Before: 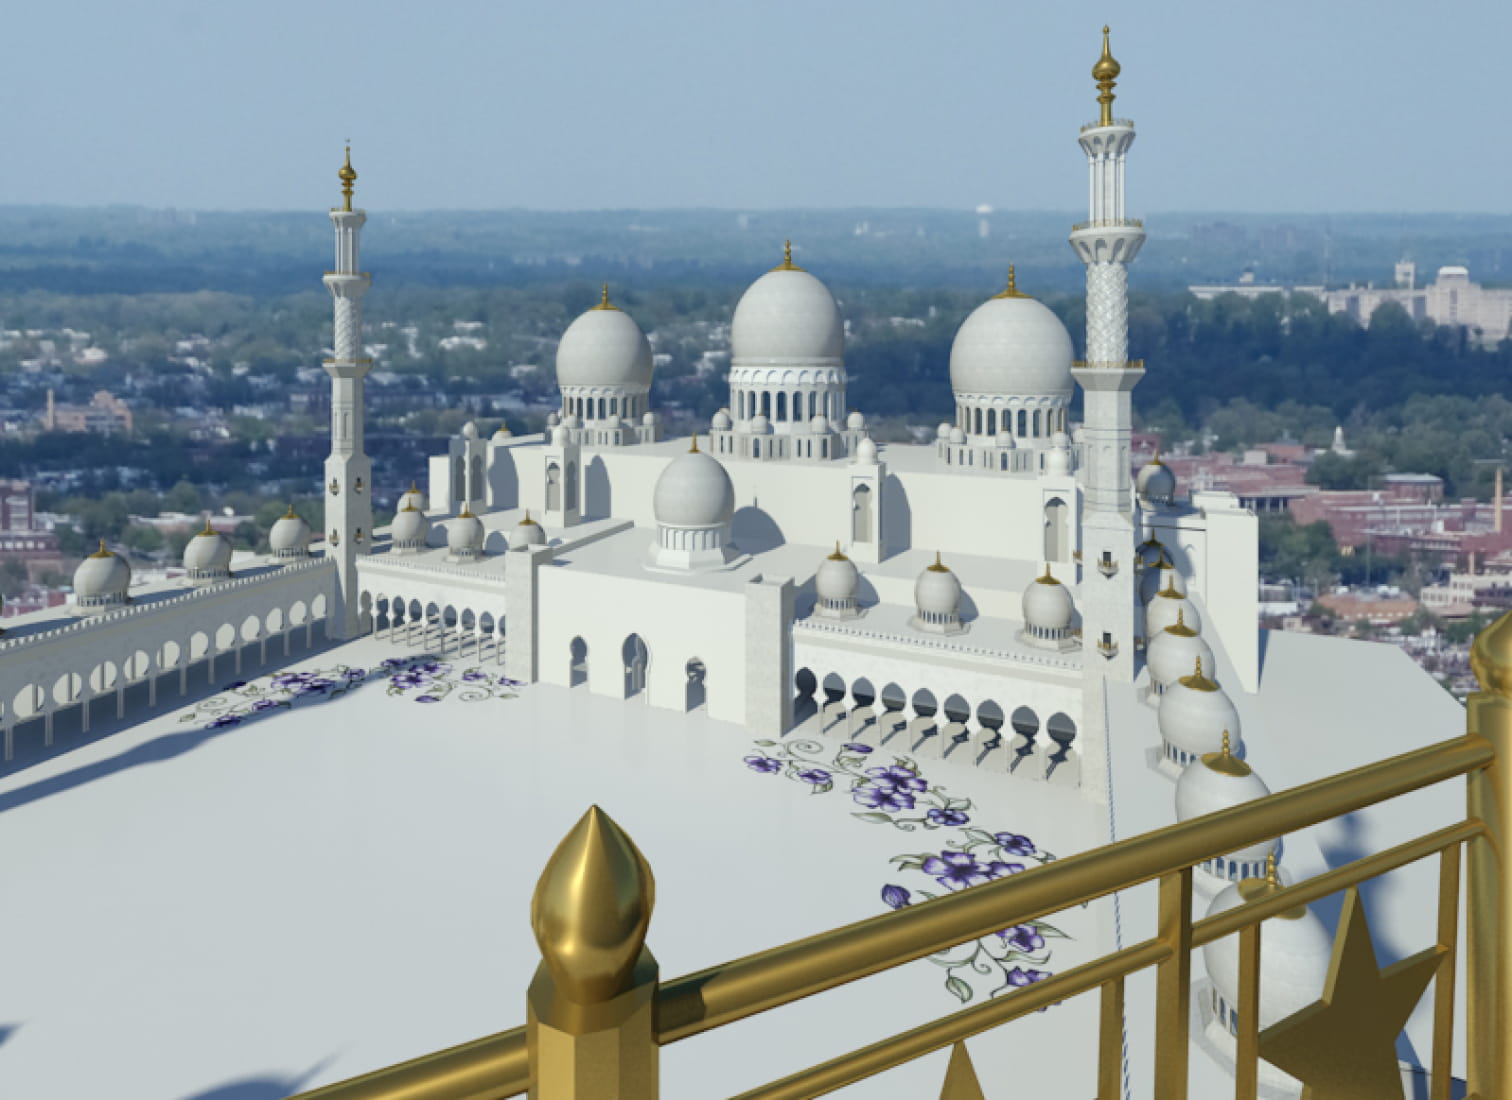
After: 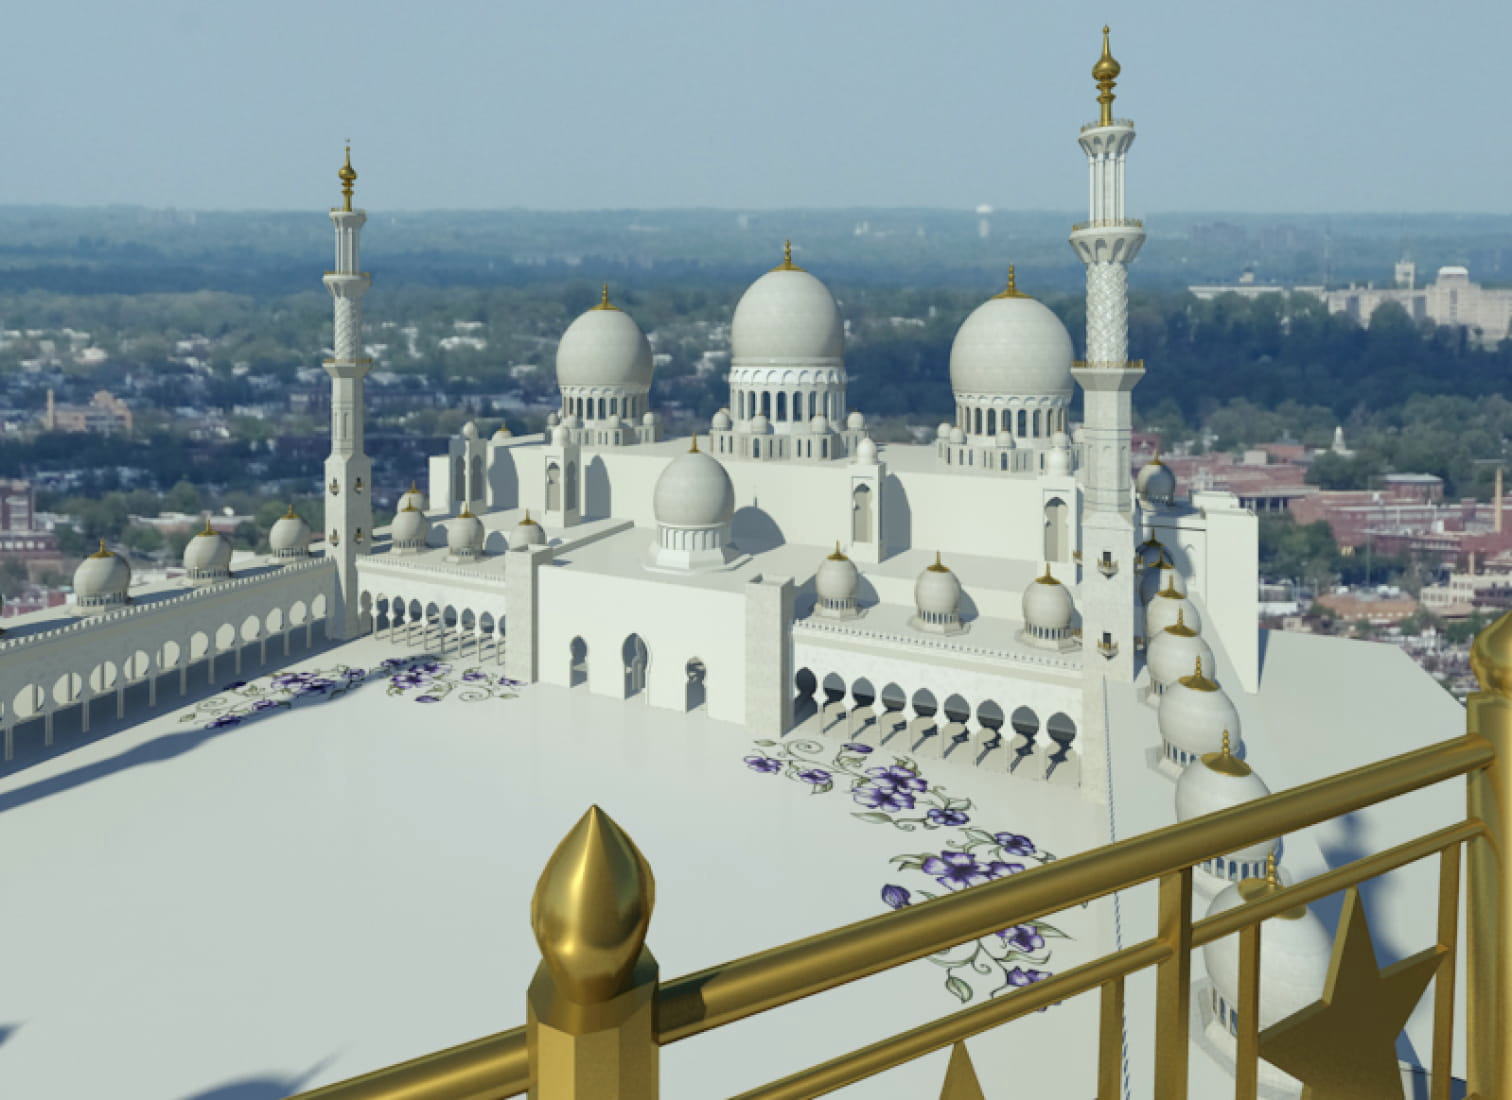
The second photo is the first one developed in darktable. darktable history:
white balance: red 0.986, blue 1.01
rgb curve: curves: ch2 [(0, 0) (0.567, 0.512) (1, 1)], mode RGB, independent channels
